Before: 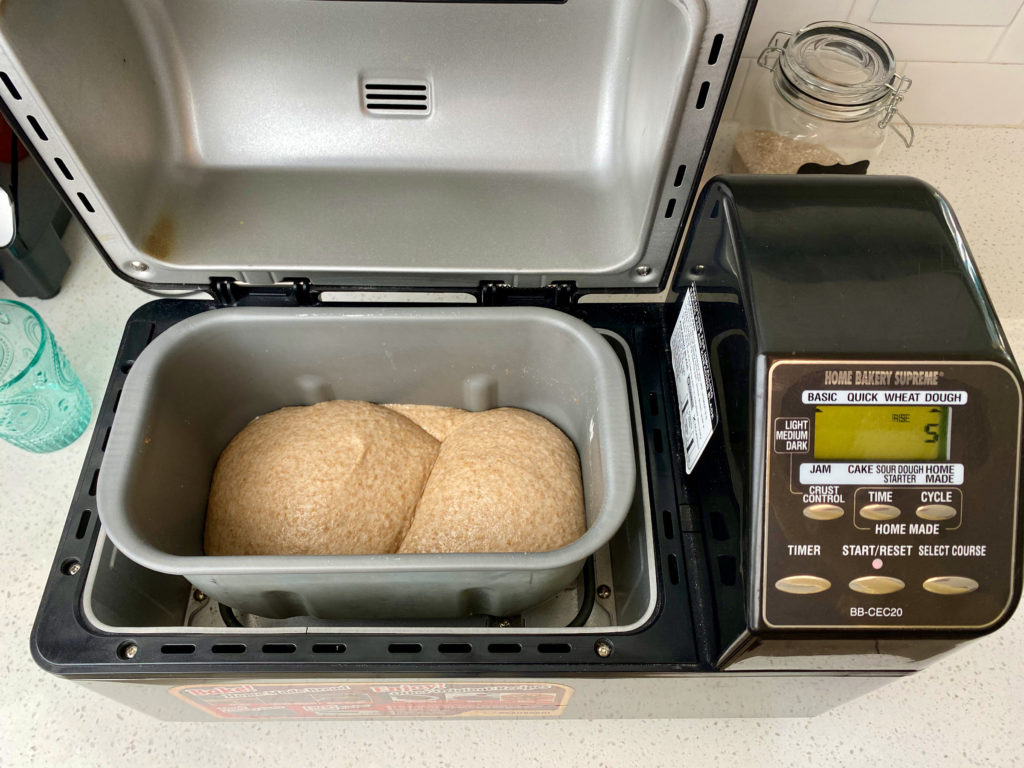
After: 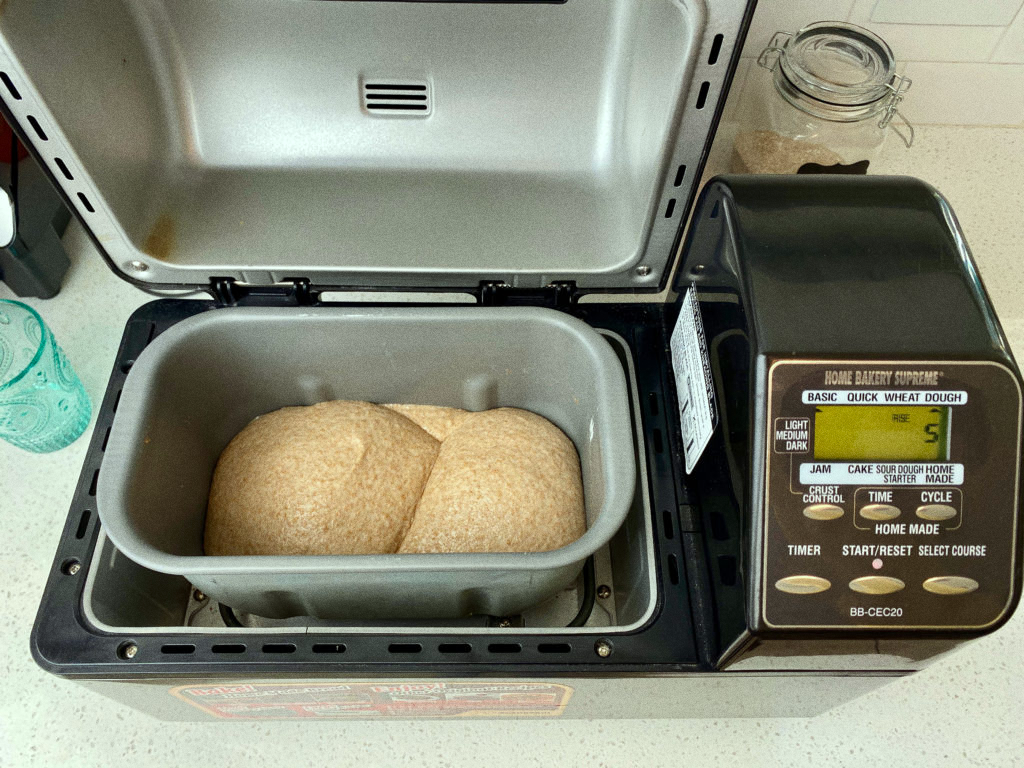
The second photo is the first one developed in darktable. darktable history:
color correction: highlights a* -6.69, highlights b* 0.49
tone equalizer: on, module defaults
grain: coarseness 0.47 ISO
